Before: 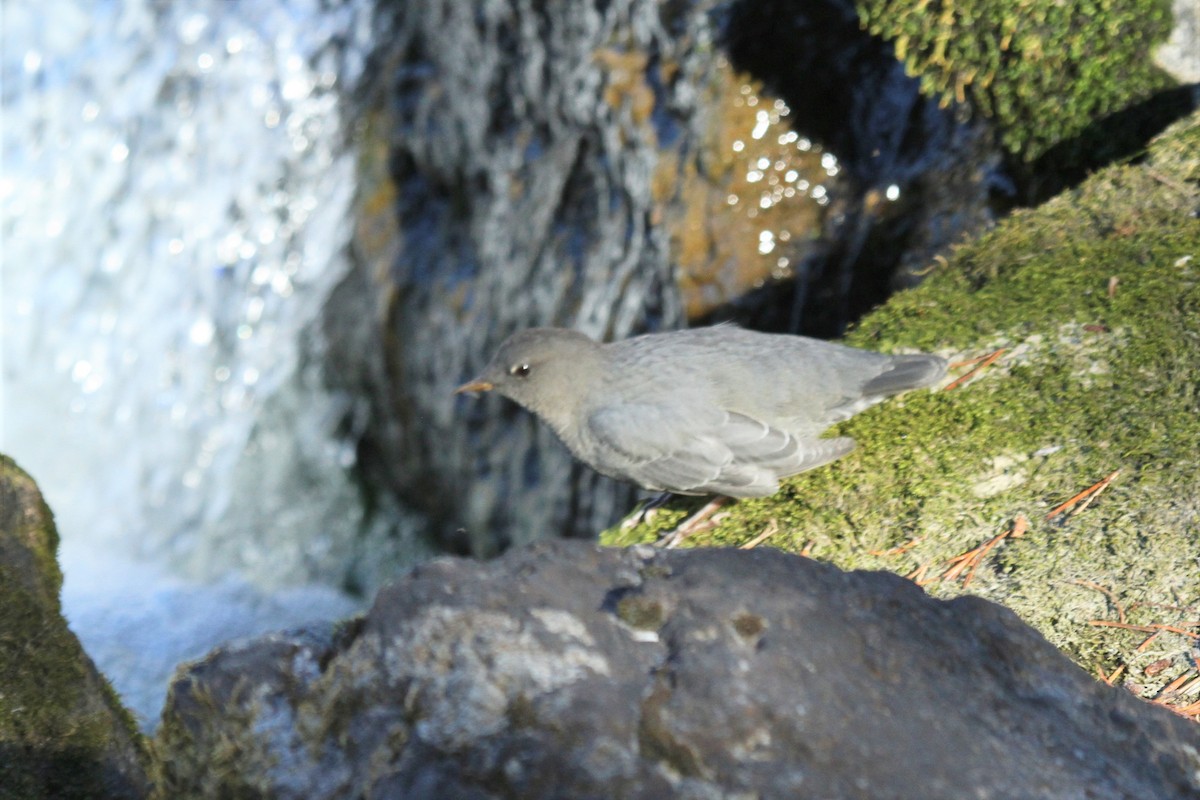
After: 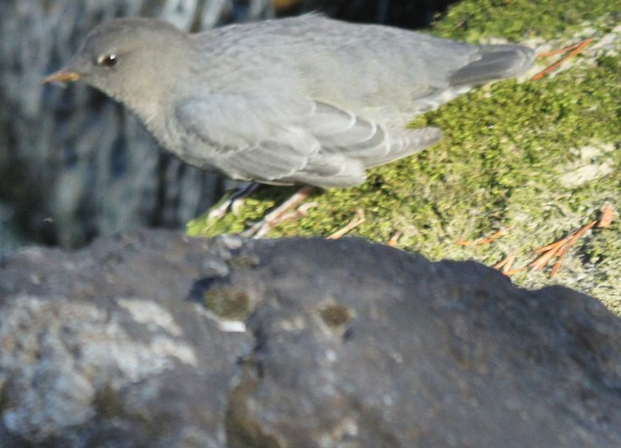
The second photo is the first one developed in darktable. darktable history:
crop: left 34.479%, top 38.822%, right 13.718%, bottom 5.172%
shadows and highlights: white point adjustment 0.1, highlights -70, soften with gaussian
